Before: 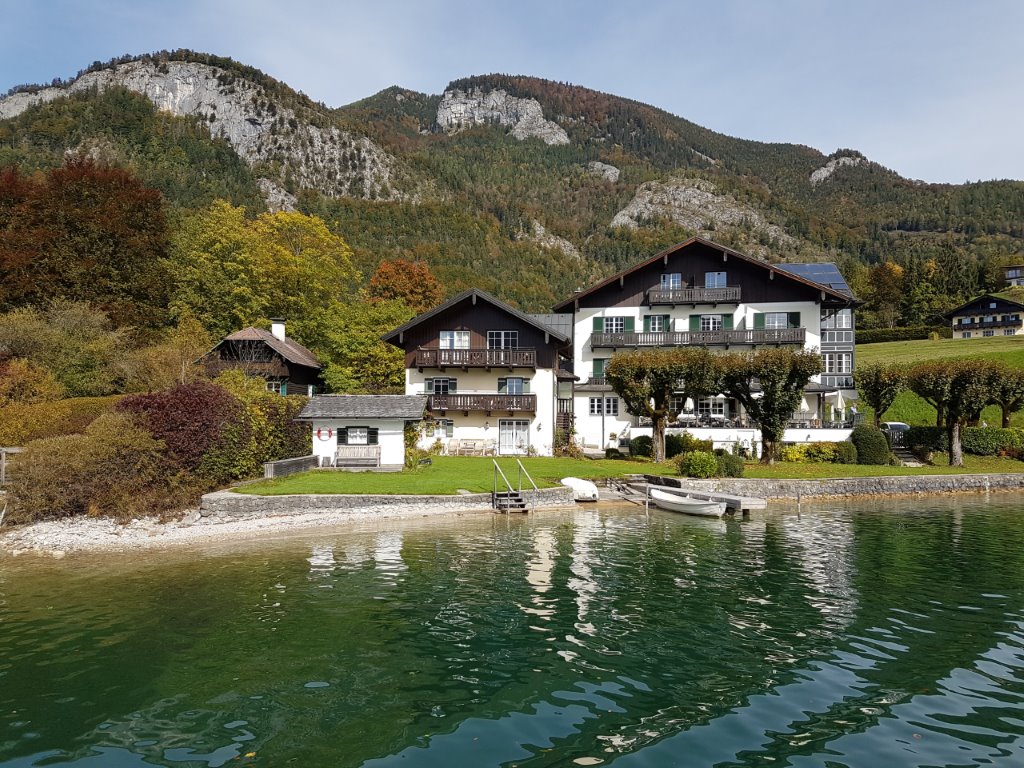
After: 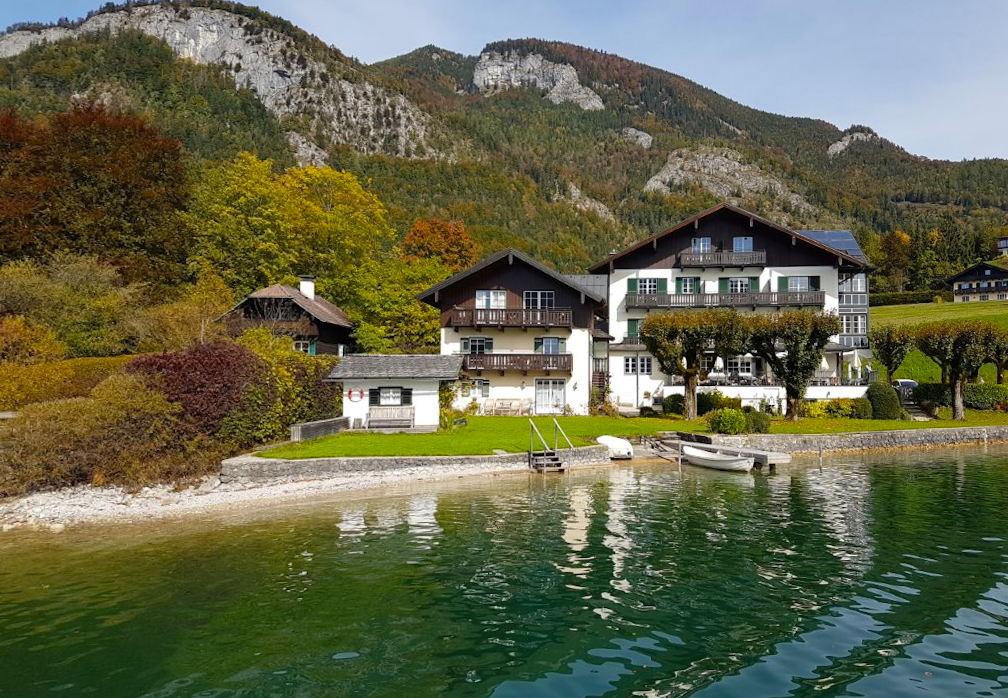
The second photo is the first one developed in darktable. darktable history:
color balance: output saturation 120%
rotate and perspective: rotation -0.013°, lens shift (vertical) -0.027, lens shift (horizontal) 0.178, crop left 0.016, crop right 0.989, crop top 0.082, crop bottom 0.918
